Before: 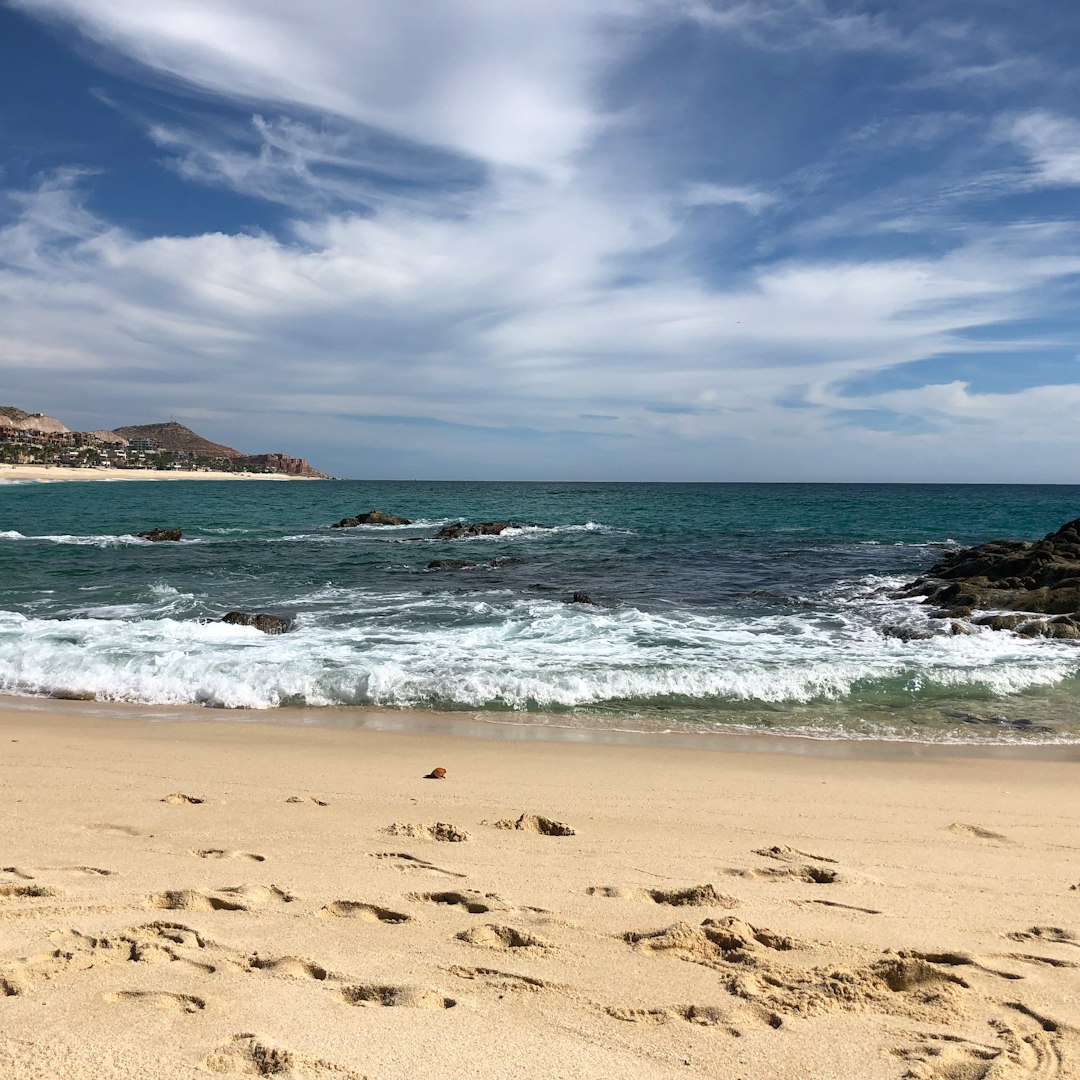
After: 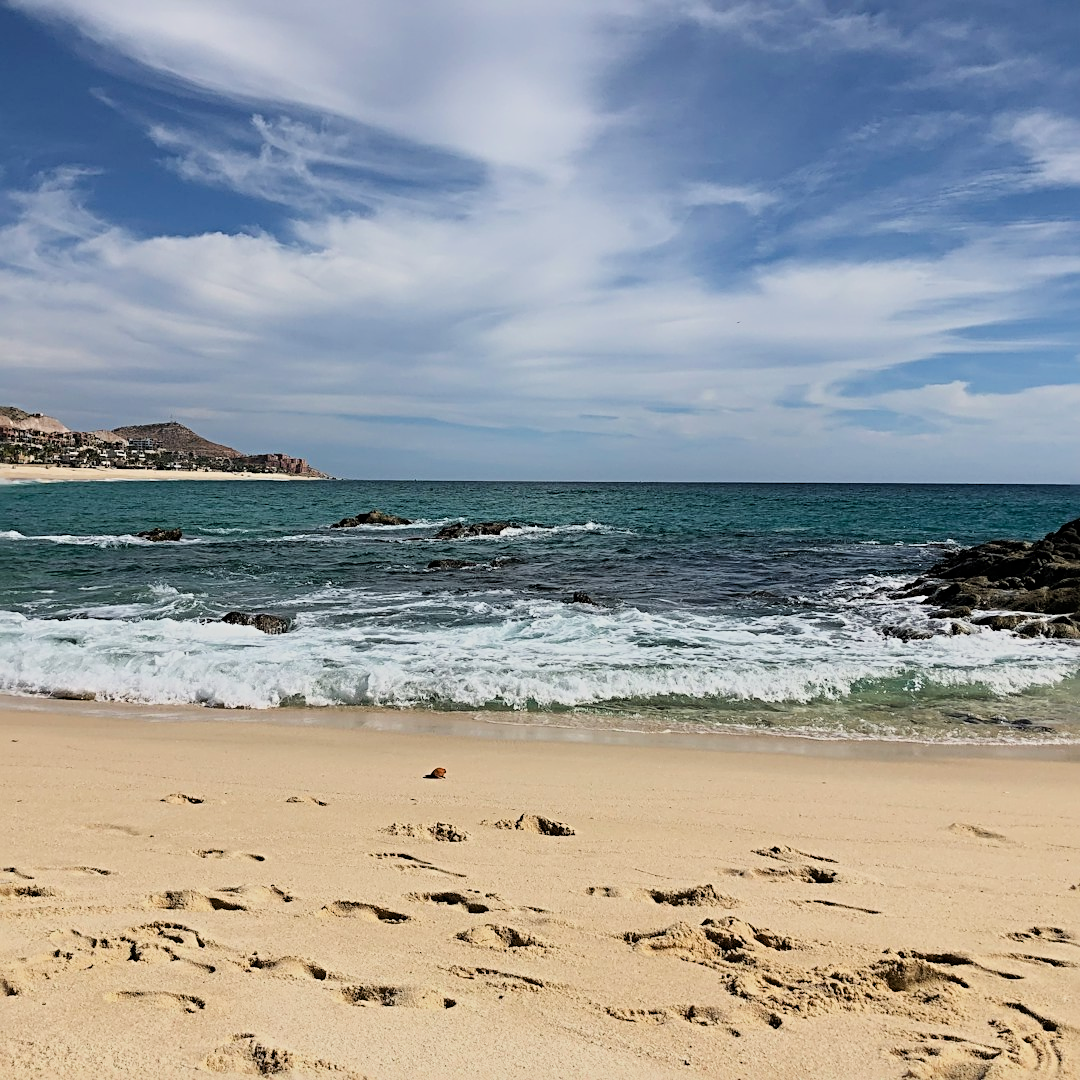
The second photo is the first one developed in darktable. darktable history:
sharpen: radius 3.988
exposure: black level correction 0, exposure 0.199 EV, compensate exposure bias true, compensate highlight preservation false
filmic rgb: black relative exposure -7.65 EV, white relative exposure 4.56 EV, threshold 6 EV, hardness 3.61, color science v6 (2022), enable highlight reconstruction true
